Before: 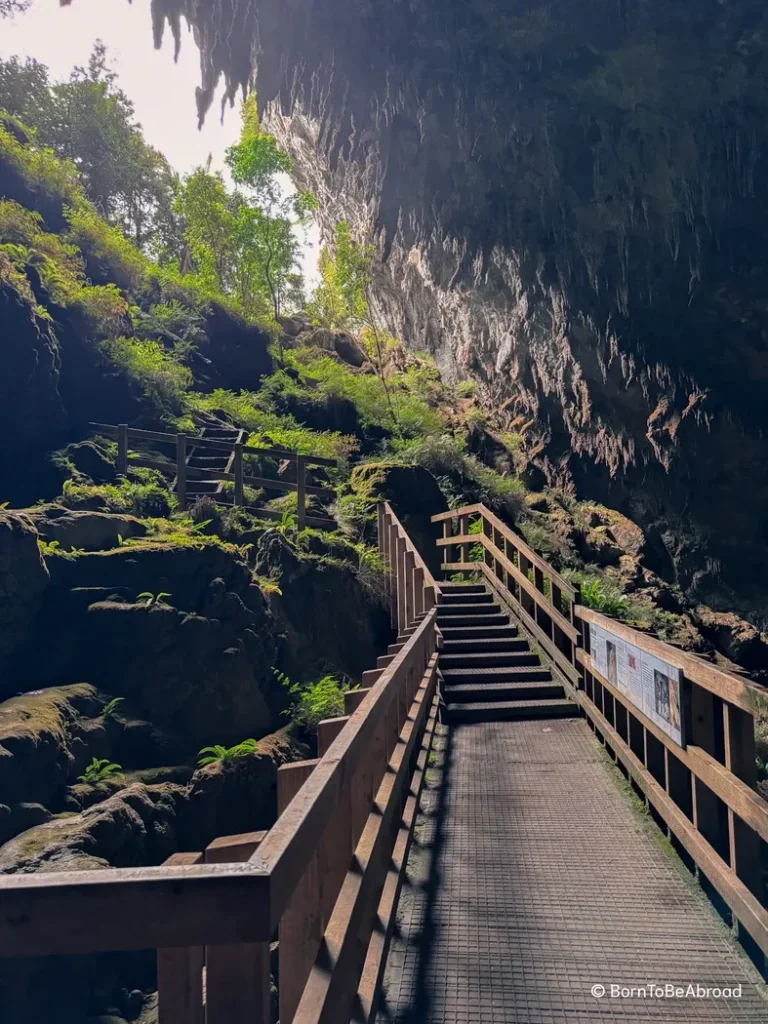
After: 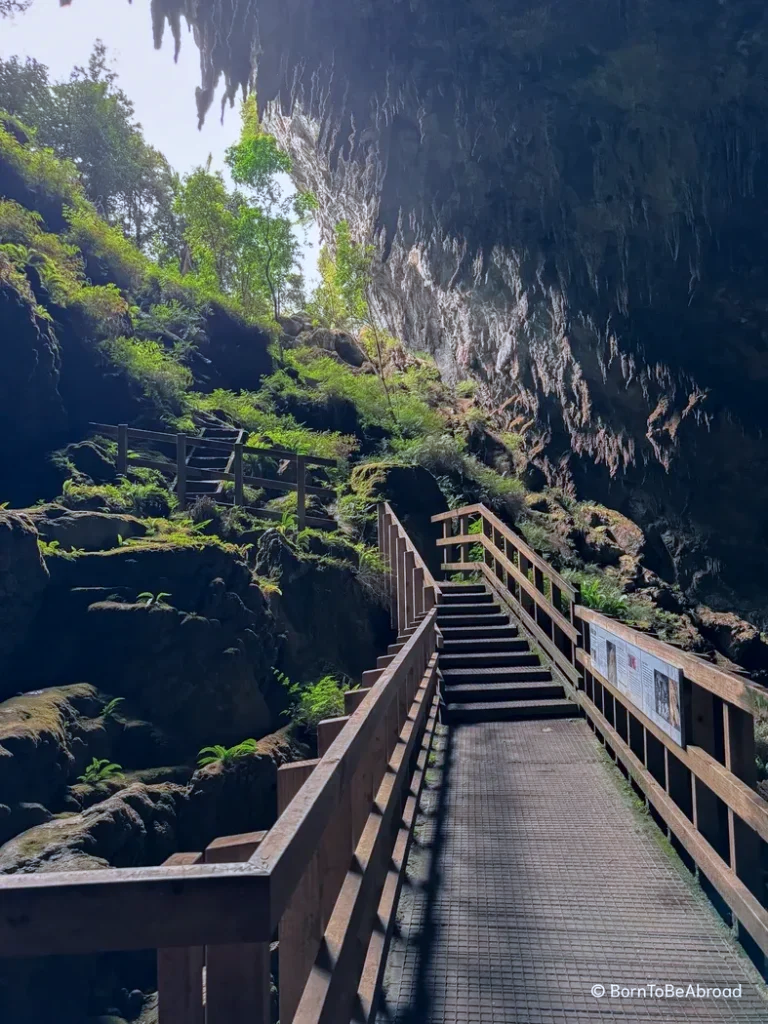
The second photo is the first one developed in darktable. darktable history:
color calibration: illuminant custom, x 0.368, y 0.373, temperature 4341.81 K
